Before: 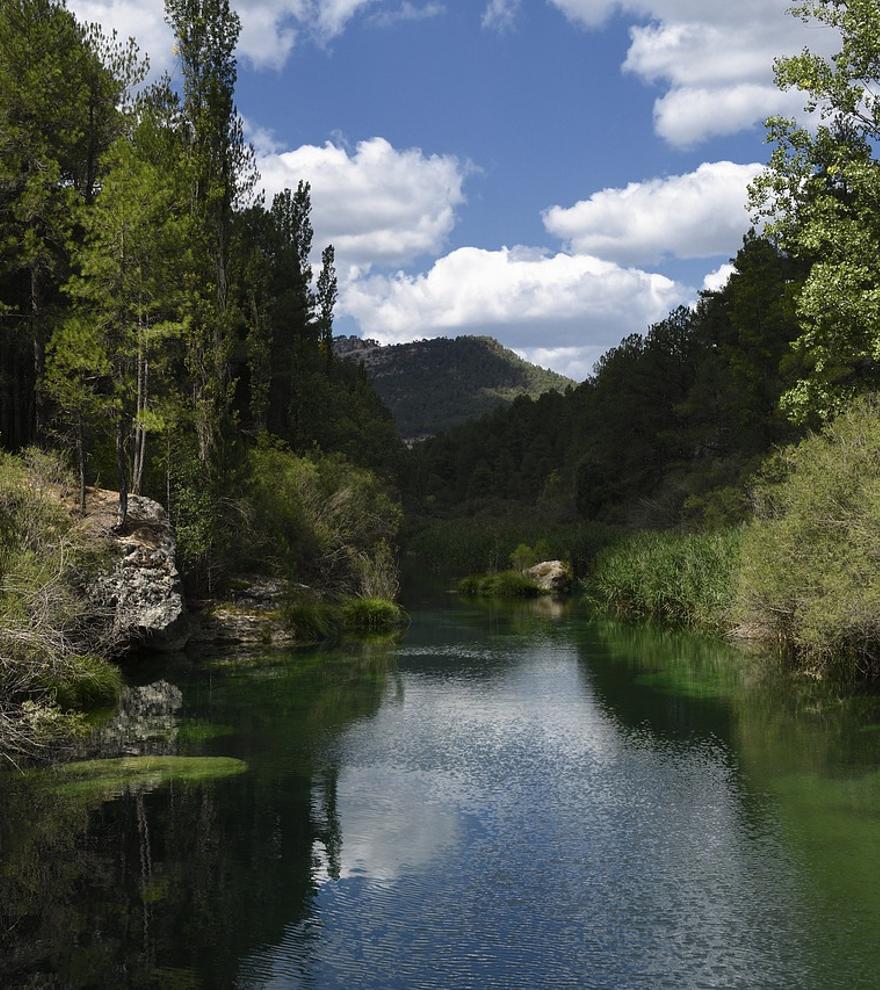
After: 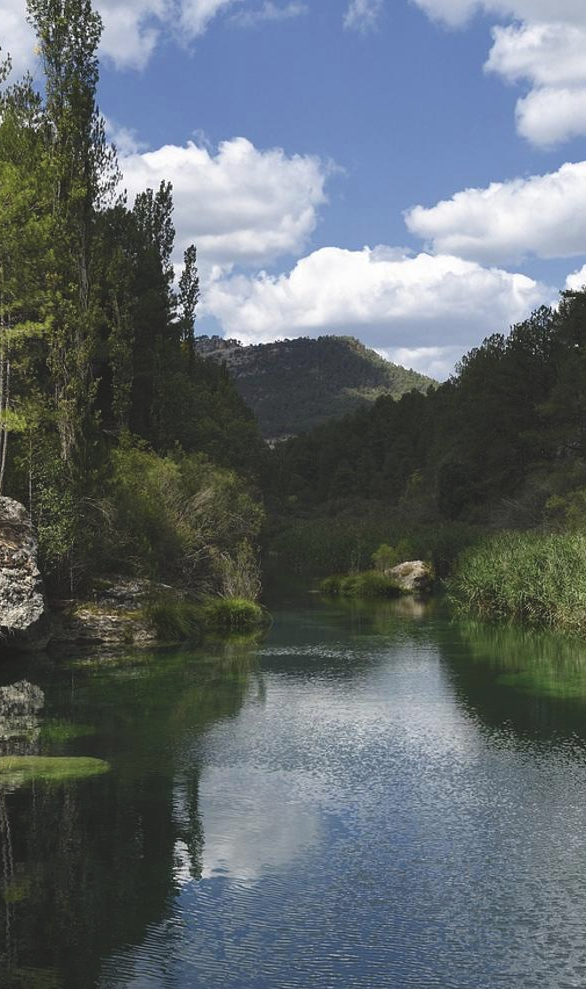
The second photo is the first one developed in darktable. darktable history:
crop and rotate: left 15.754%, right 17.579%
color balance: lift [1.007, 1, 1, 1], gamma [1.097, 1, 1, 1]
